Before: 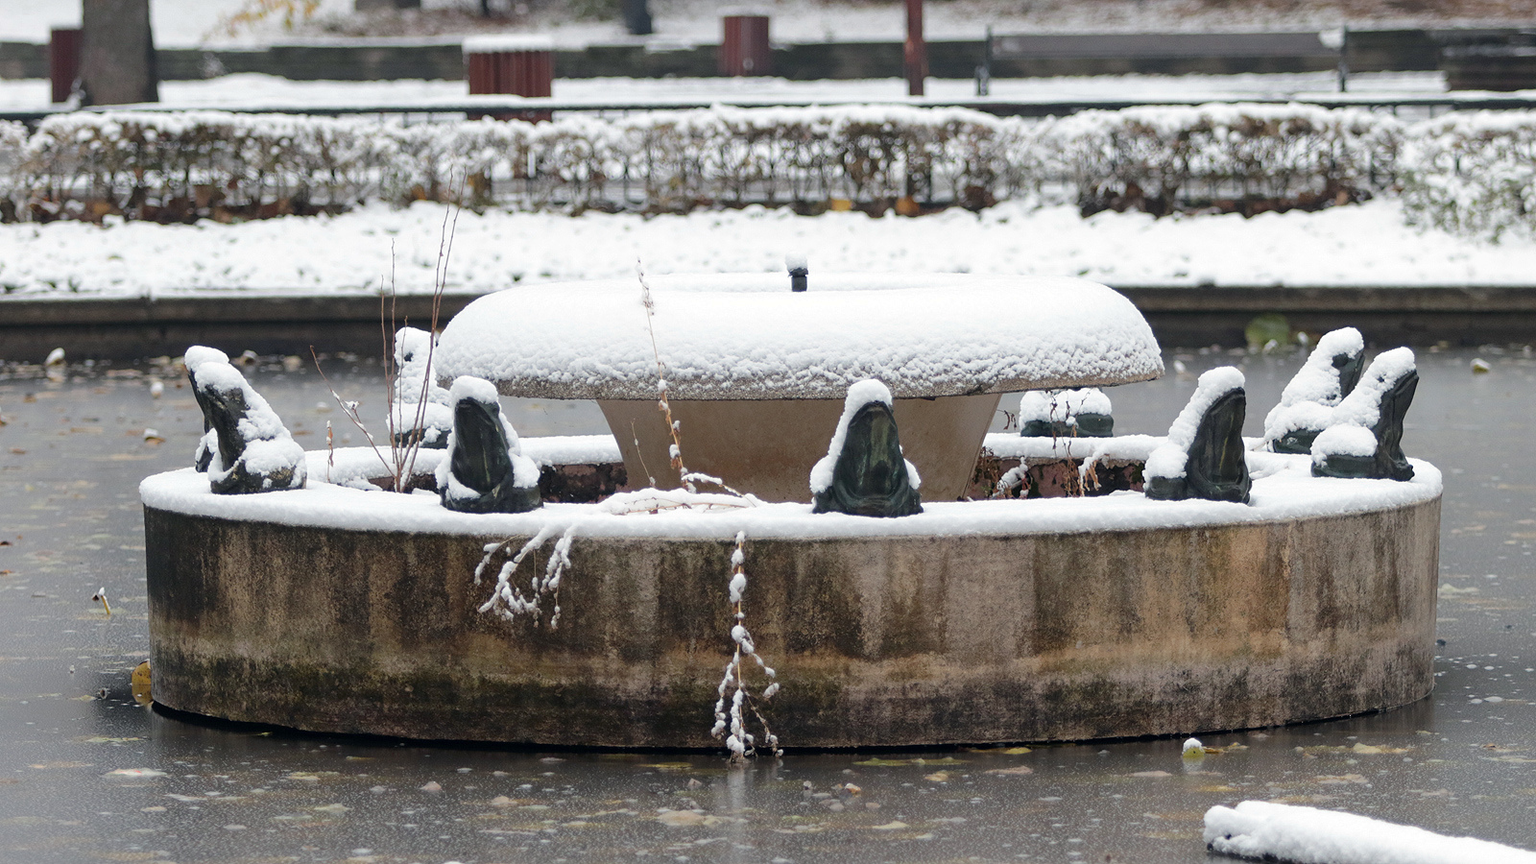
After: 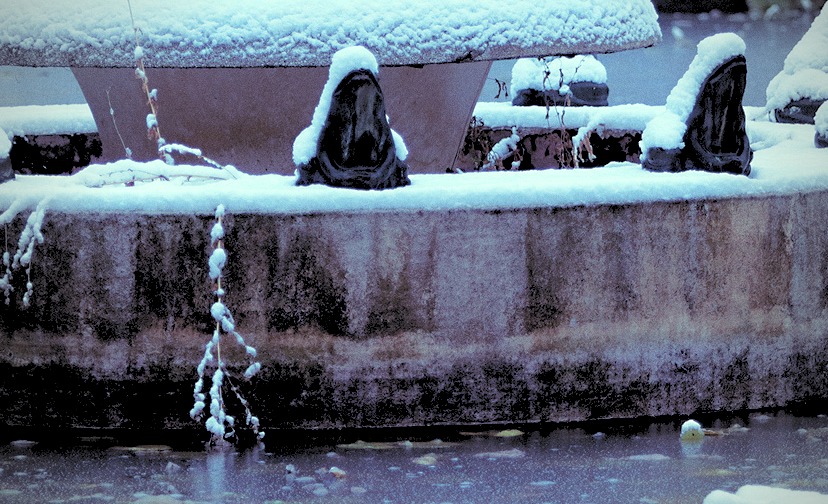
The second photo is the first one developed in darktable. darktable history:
crop: left 34.479%, top 38.822%, right 13.718%, bottom 5.172%
rgb levels: levels [[0.027, 0.429, 0.996], [0, 0.5, 1], [0, 0.5, 1]]
exposure: black level correction 0.029, exposure -0.073 EV, compensate highlight preservation false
rgb curve: curves: ch0 [(0, 0.186) (0.314, 0.284) (0.576, 0.466) (0.805, 0.691) (0.936, 0.886)]; ch1 [(0, 0.186) (0.314, 0.284) (0.581, 0.534) (0.771, 0.746) (0.936, 0.958)]; ch2 [(0, 0.216) (0.275, 0.39) (1, 1)], mode RGB, independent channels, compensate middle gray true, preserve colors none
grain: coarseness 7.08 ISO, strength 21.67%, mid-tones bias 59.58%
vignetting: fall-off start 71.74%
sharpen: radius 5.325, amount 0.312, threshold 26.433
